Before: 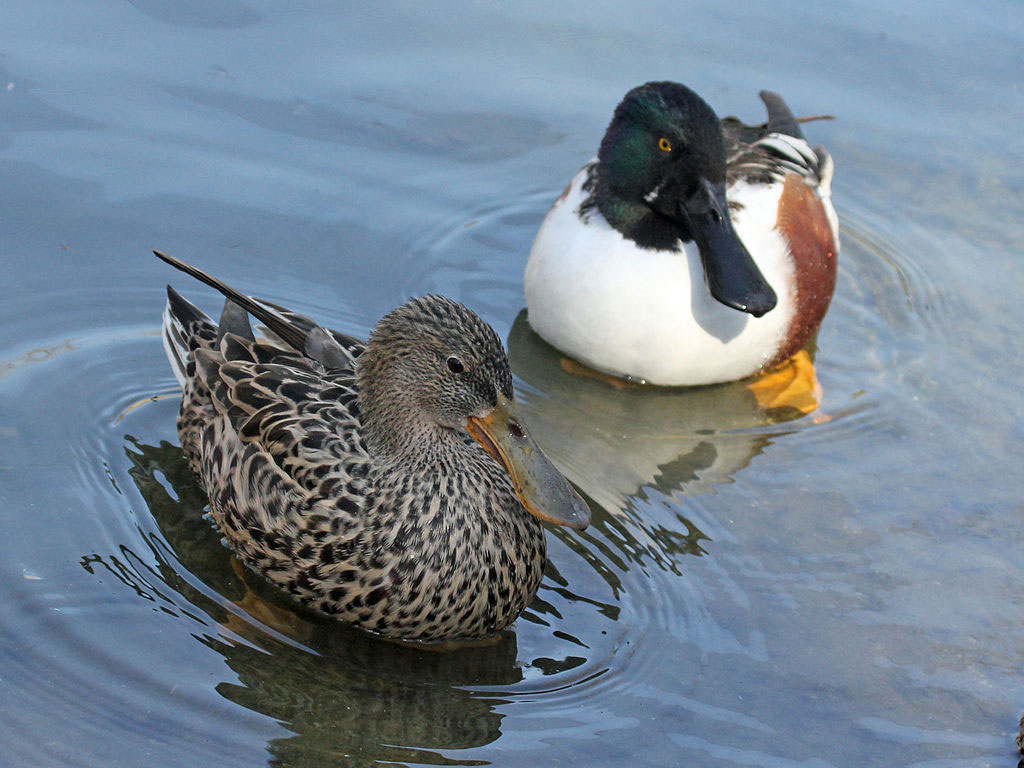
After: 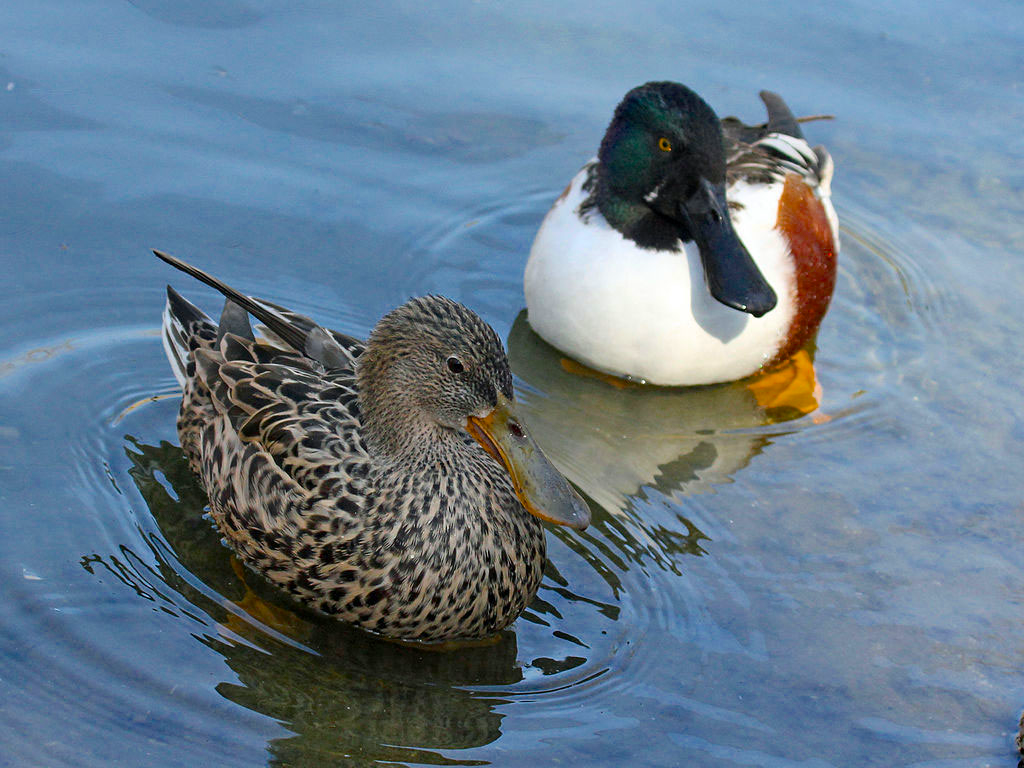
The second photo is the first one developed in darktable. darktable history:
color balance rgb: shadows lift › chroma 0.962%, shadows lift › hue 114.5°, perceptual saturation grading › global saturation 29.848%, global vibrance 6.757%, saturation formula JzAzBz (2021)
